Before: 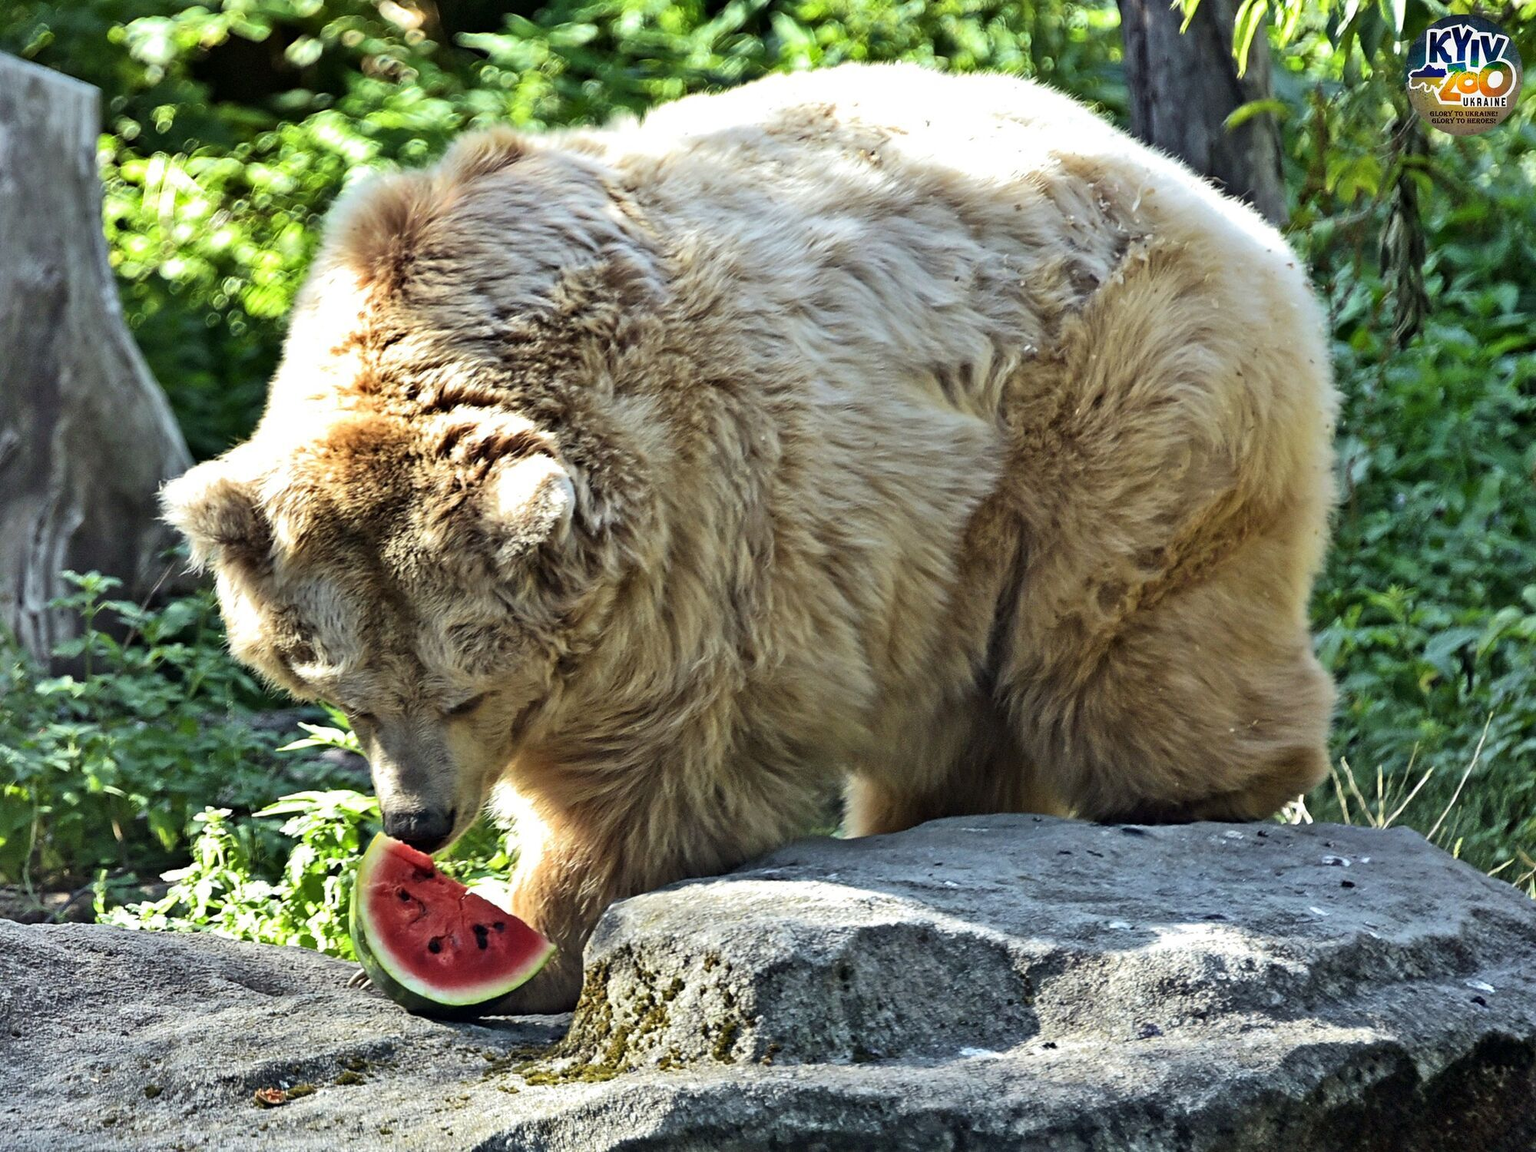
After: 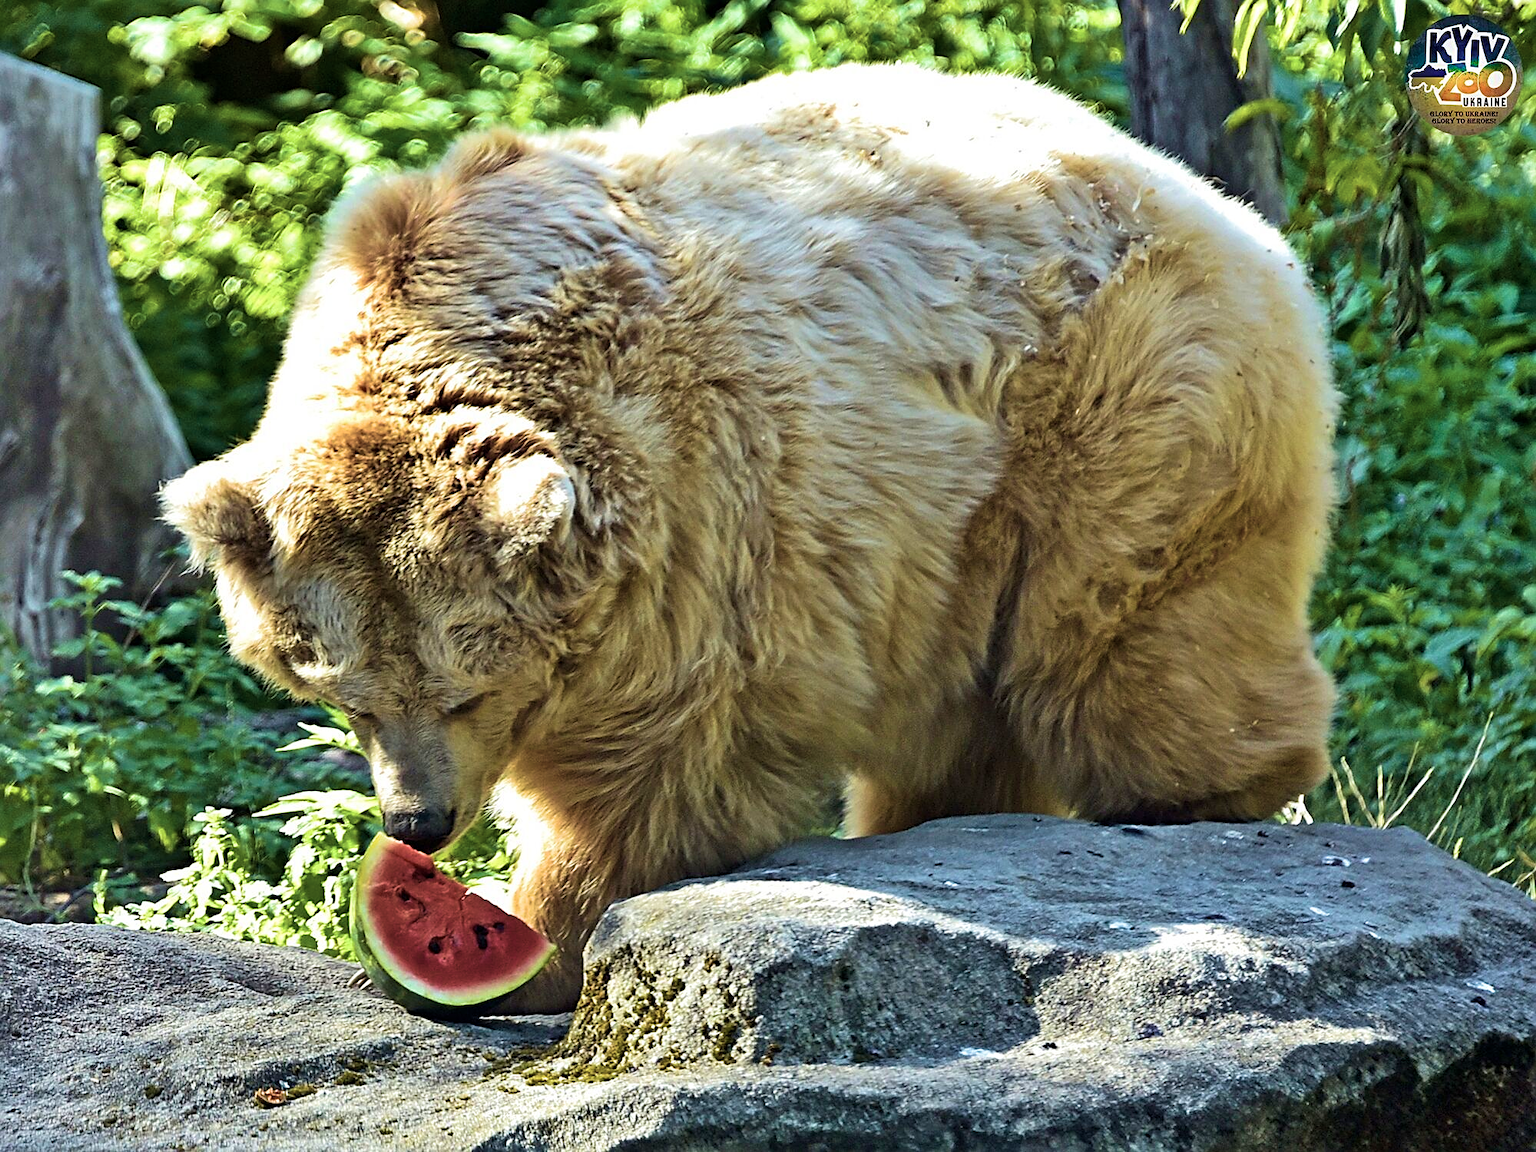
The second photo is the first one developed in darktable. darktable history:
sharpen: on, module defaults
velvia: strength 75%
color correction: saturation 0.8
